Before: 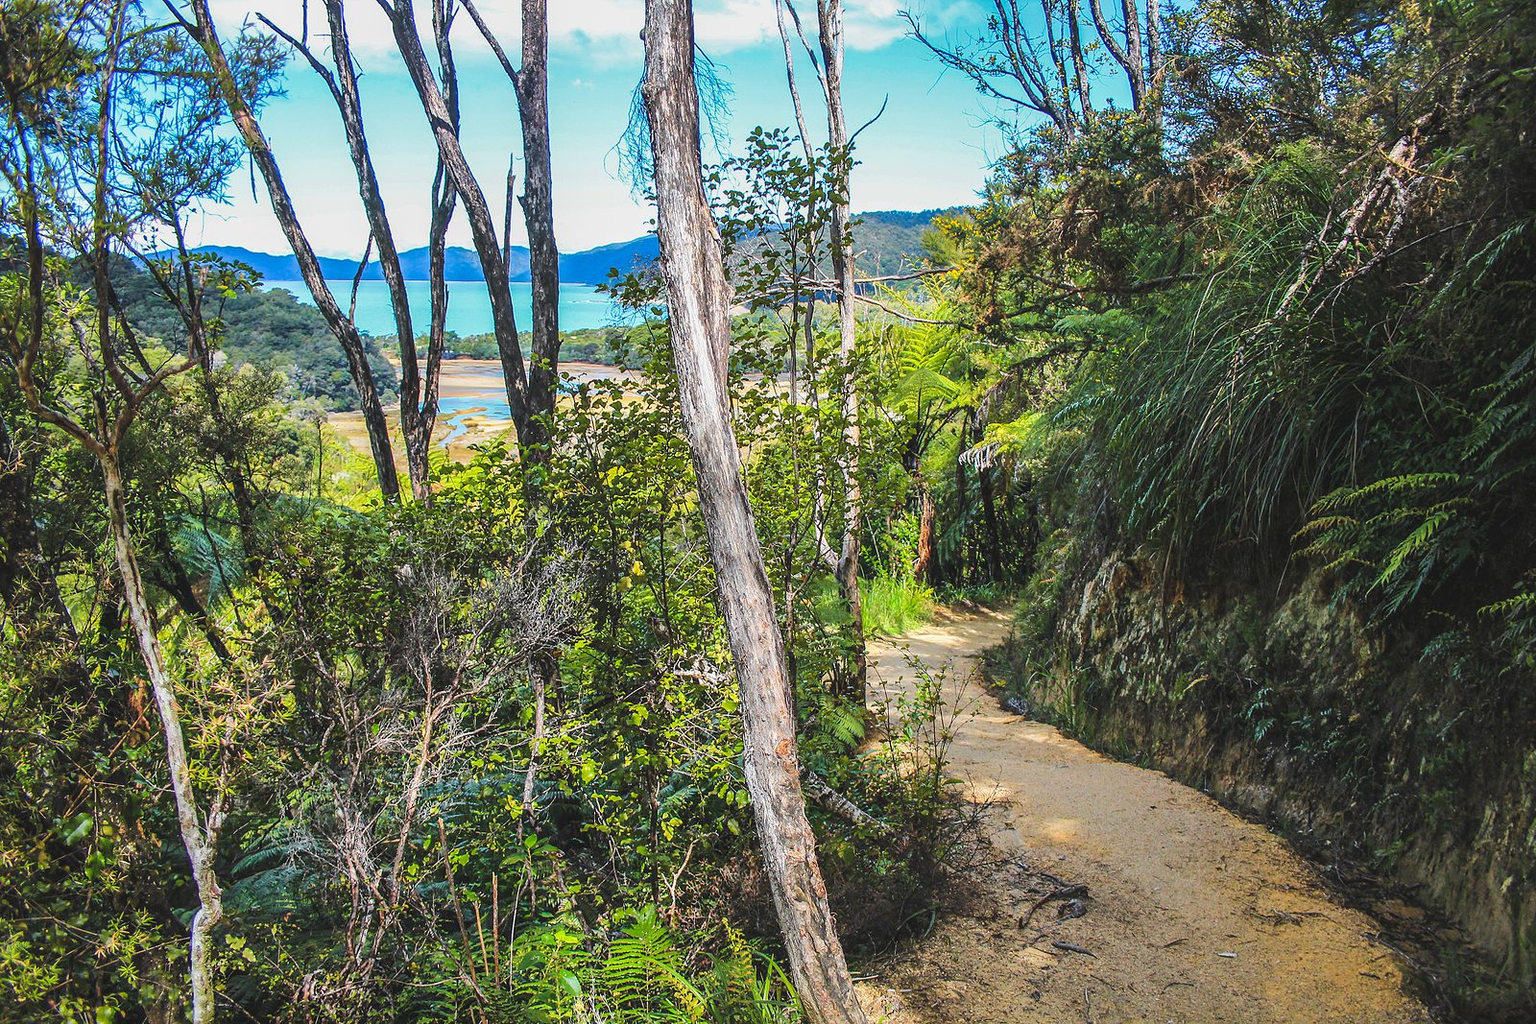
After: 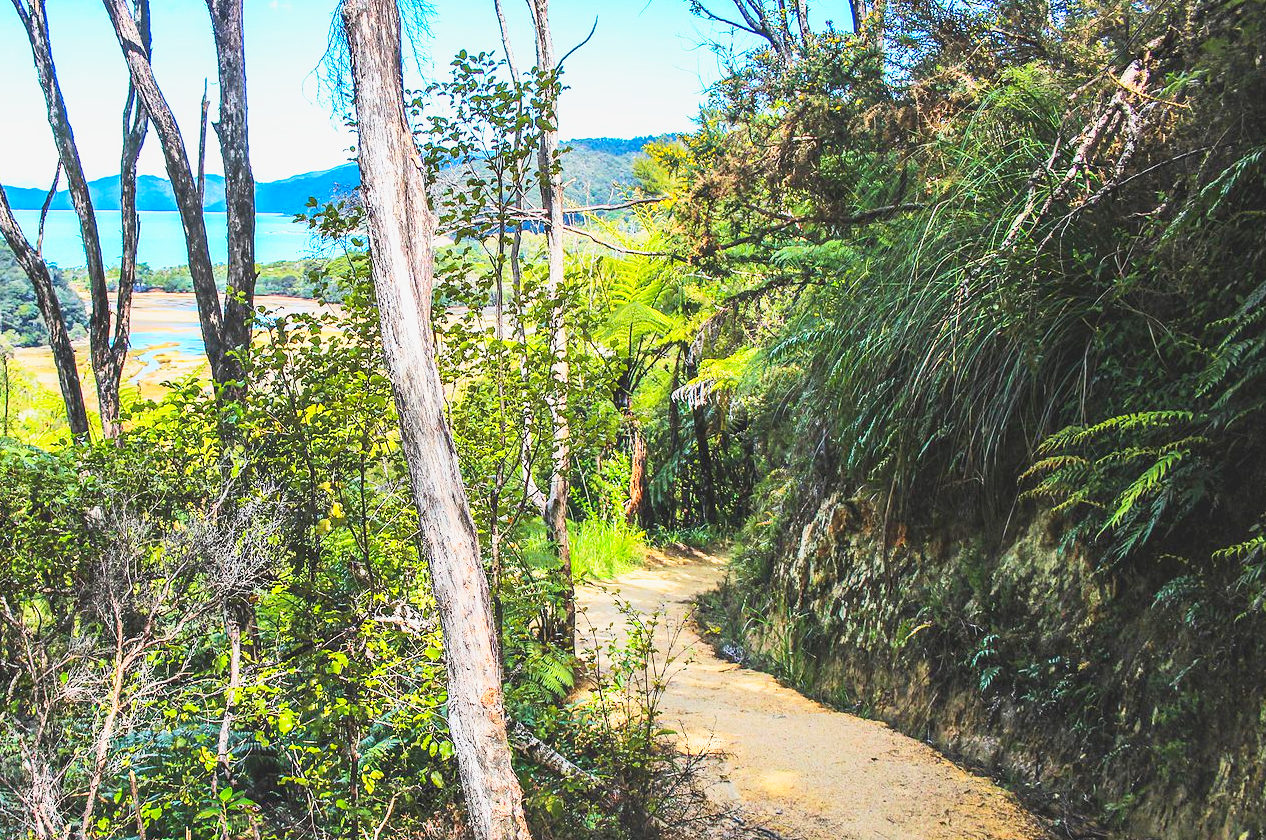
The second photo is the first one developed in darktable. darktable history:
base curve: curves: ch0 [(0, 0) (0.088, 0.125) (0.176, 0.251) (0.354, 0.501) (0.613, 0.749) (1, 0.877)], preserve colors none
contrast brightness saturation: contrast 0.201, brightness 0.158, saturation 0.223
crop and rotate: left 20.451%, top 7.76%, right 0.38%, bottom 13.475%
